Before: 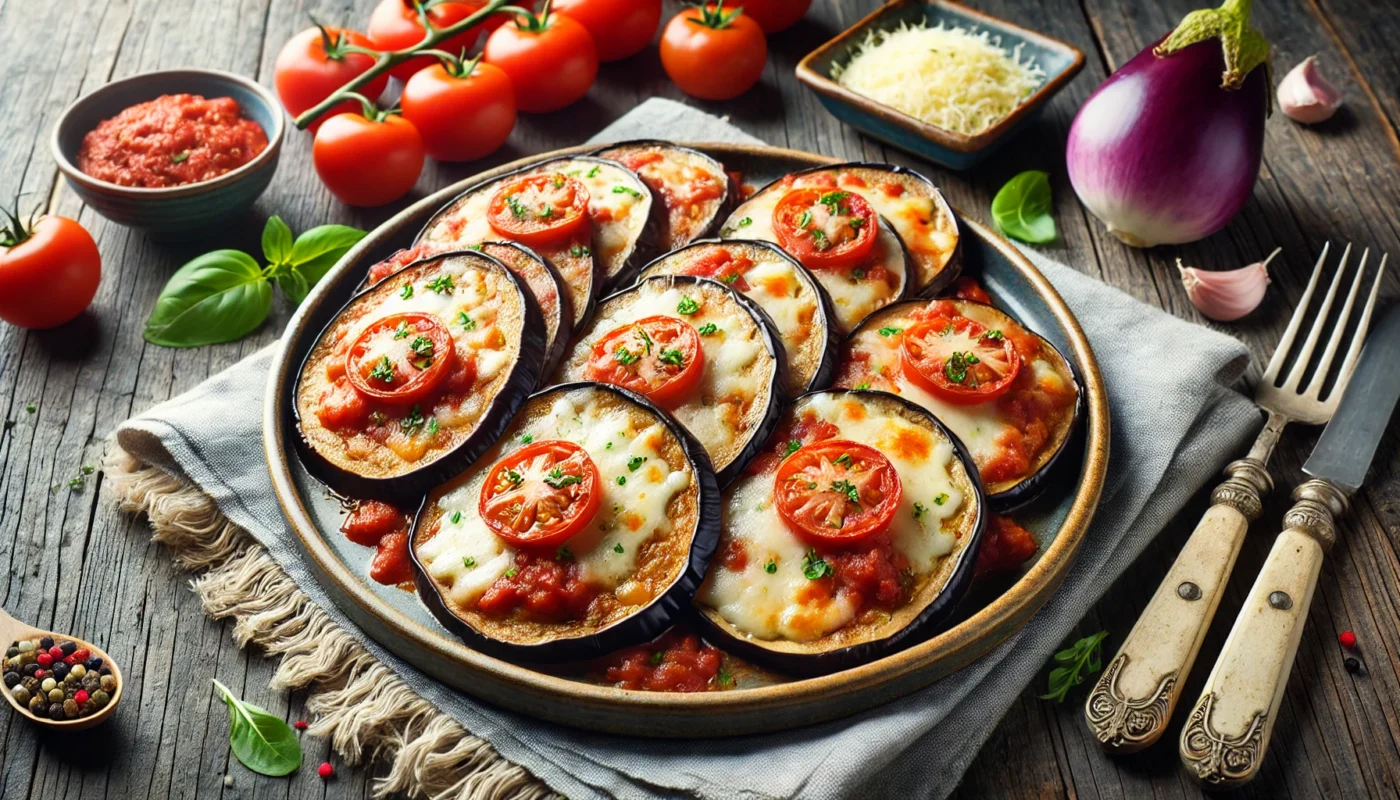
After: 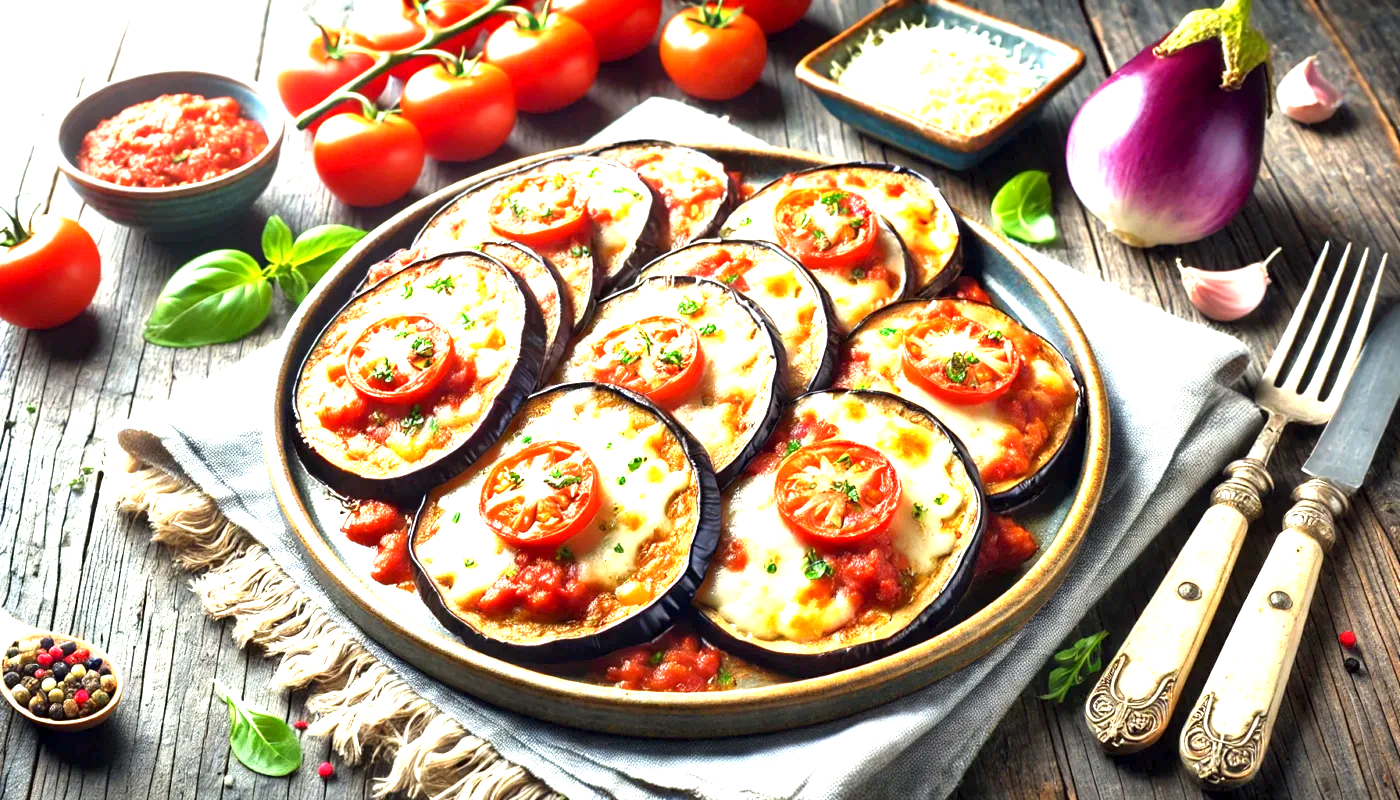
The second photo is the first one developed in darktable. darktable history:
exposure: black level correction 0.001, exposure 1.642 EV, compensate highlight preservation false
